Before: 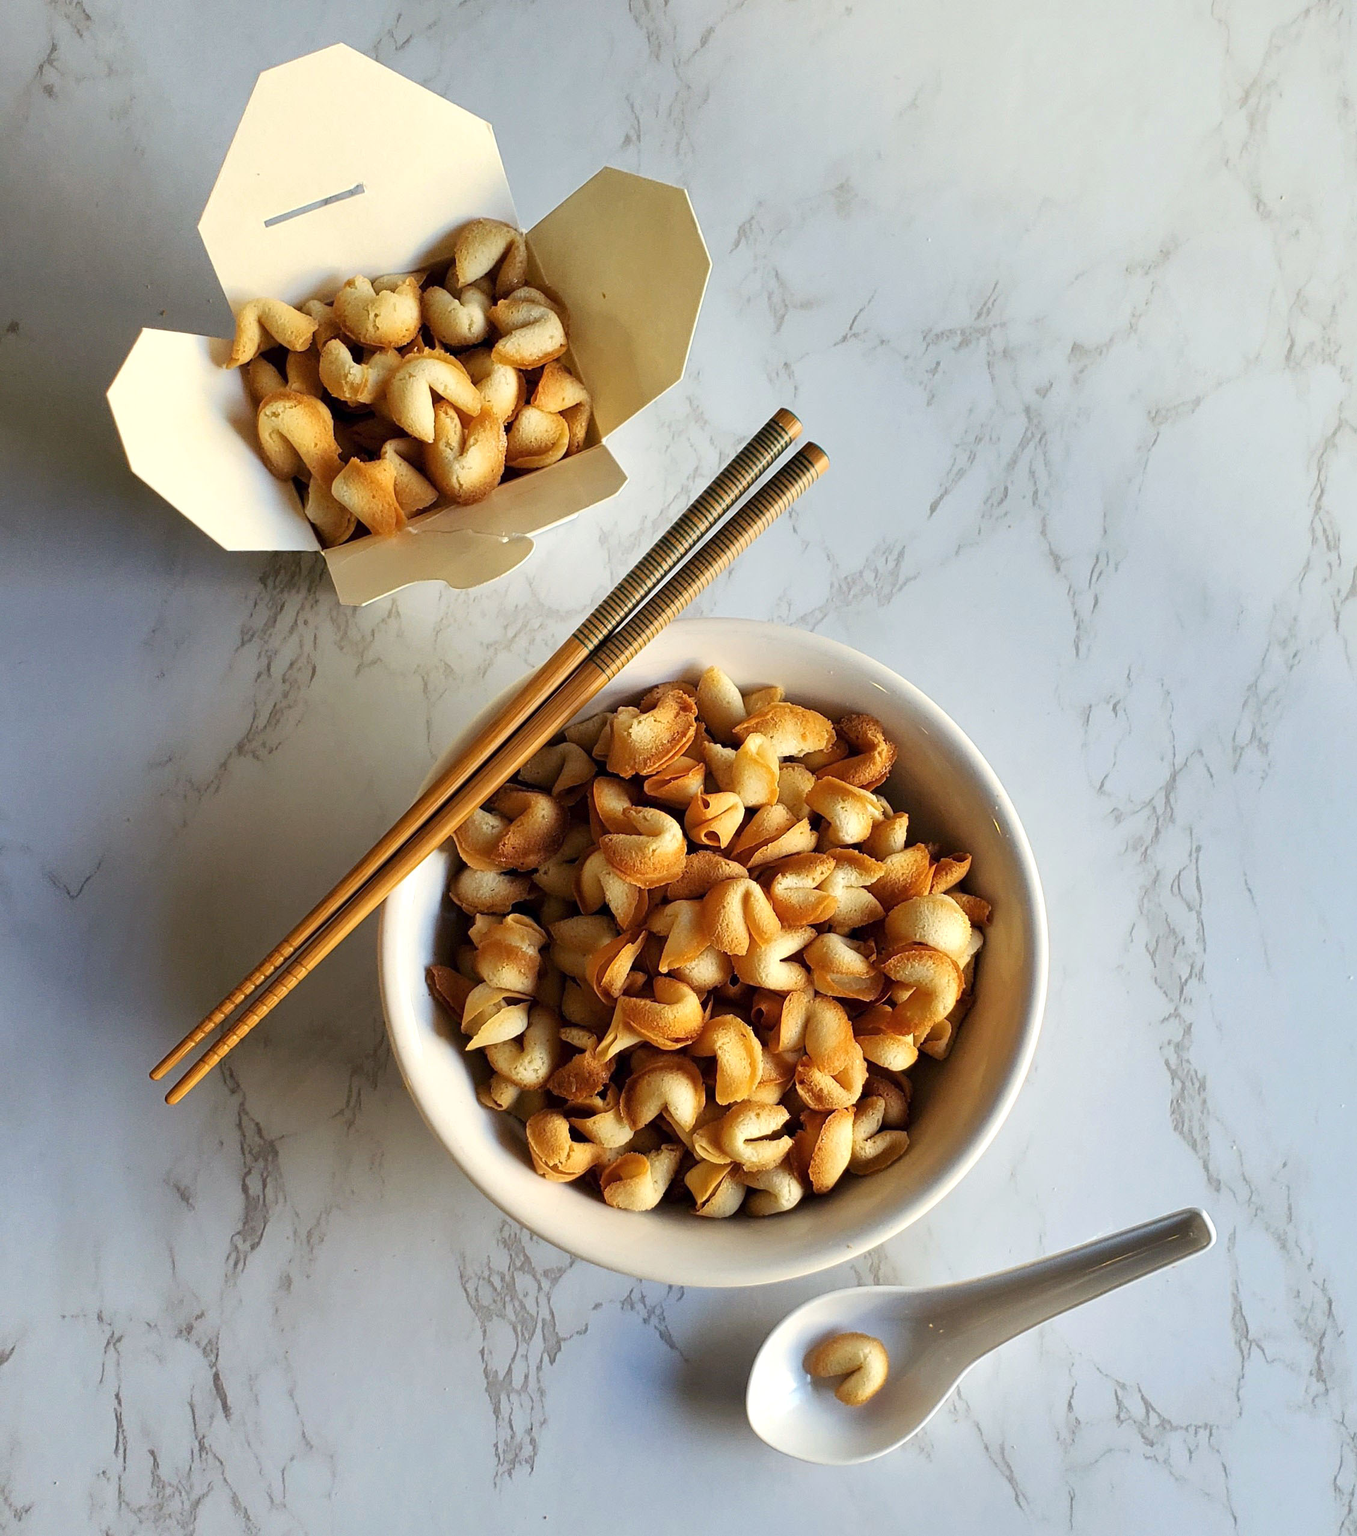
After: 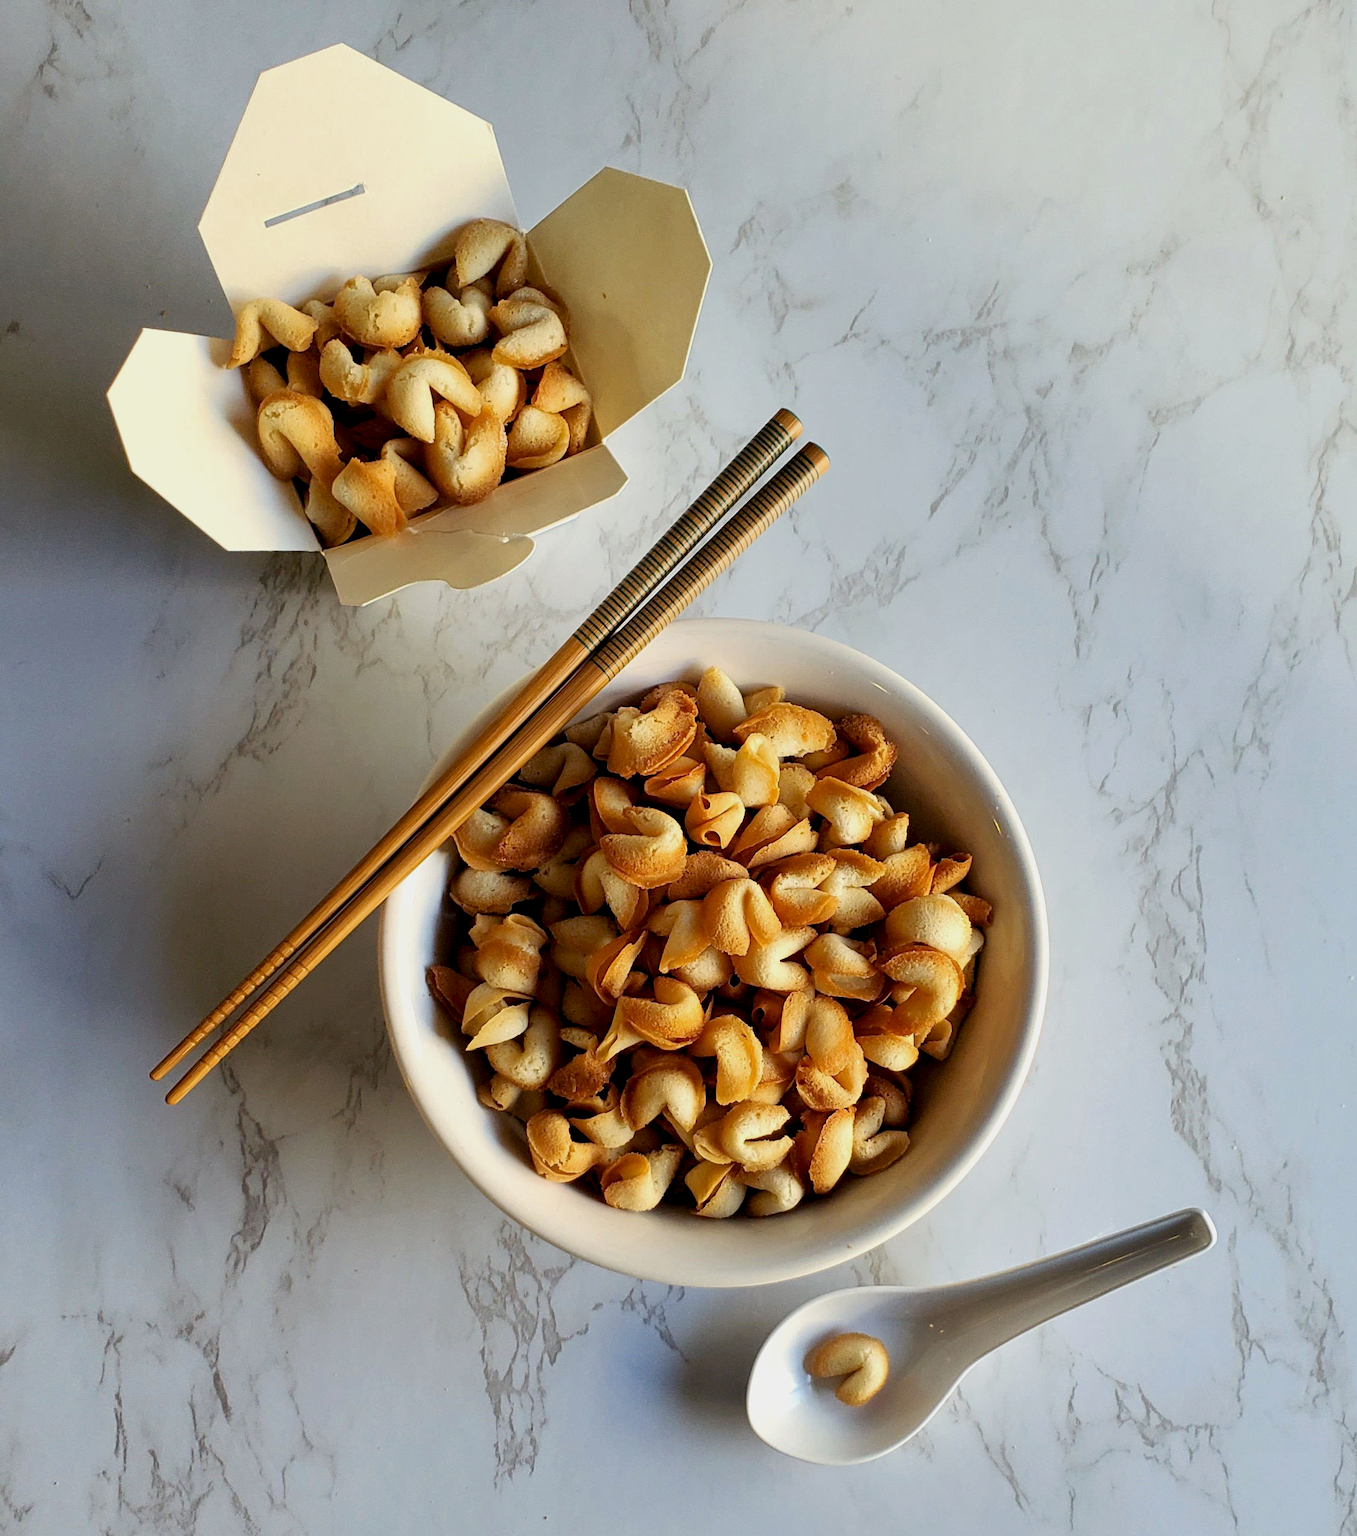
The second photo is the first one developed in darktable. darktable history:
exposure: black level correction 0.006, exposure -0.218 EV, compensate exposure bias true, compensate highlight preservation false
